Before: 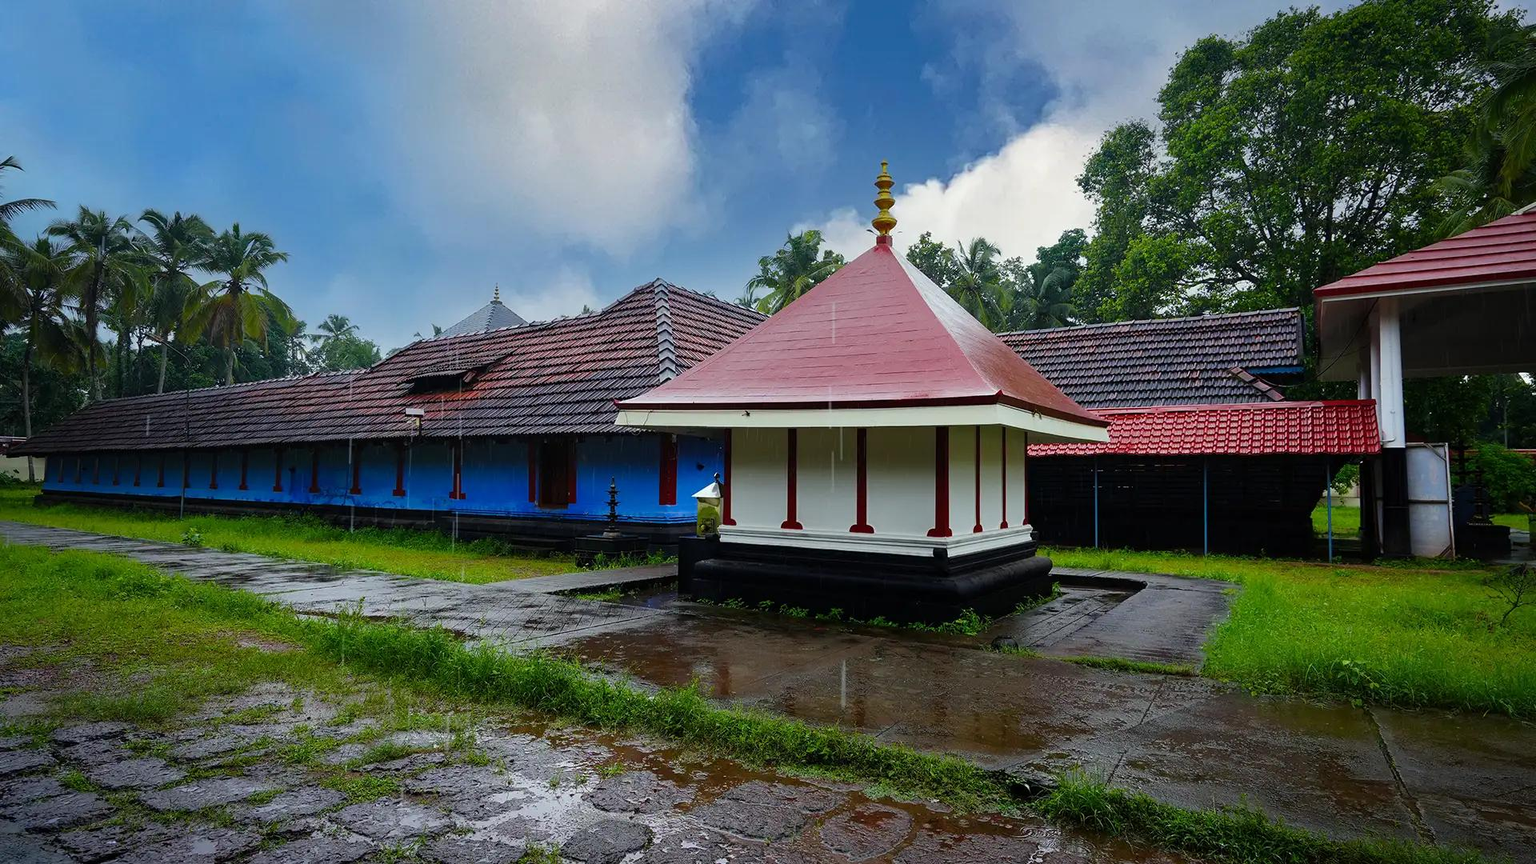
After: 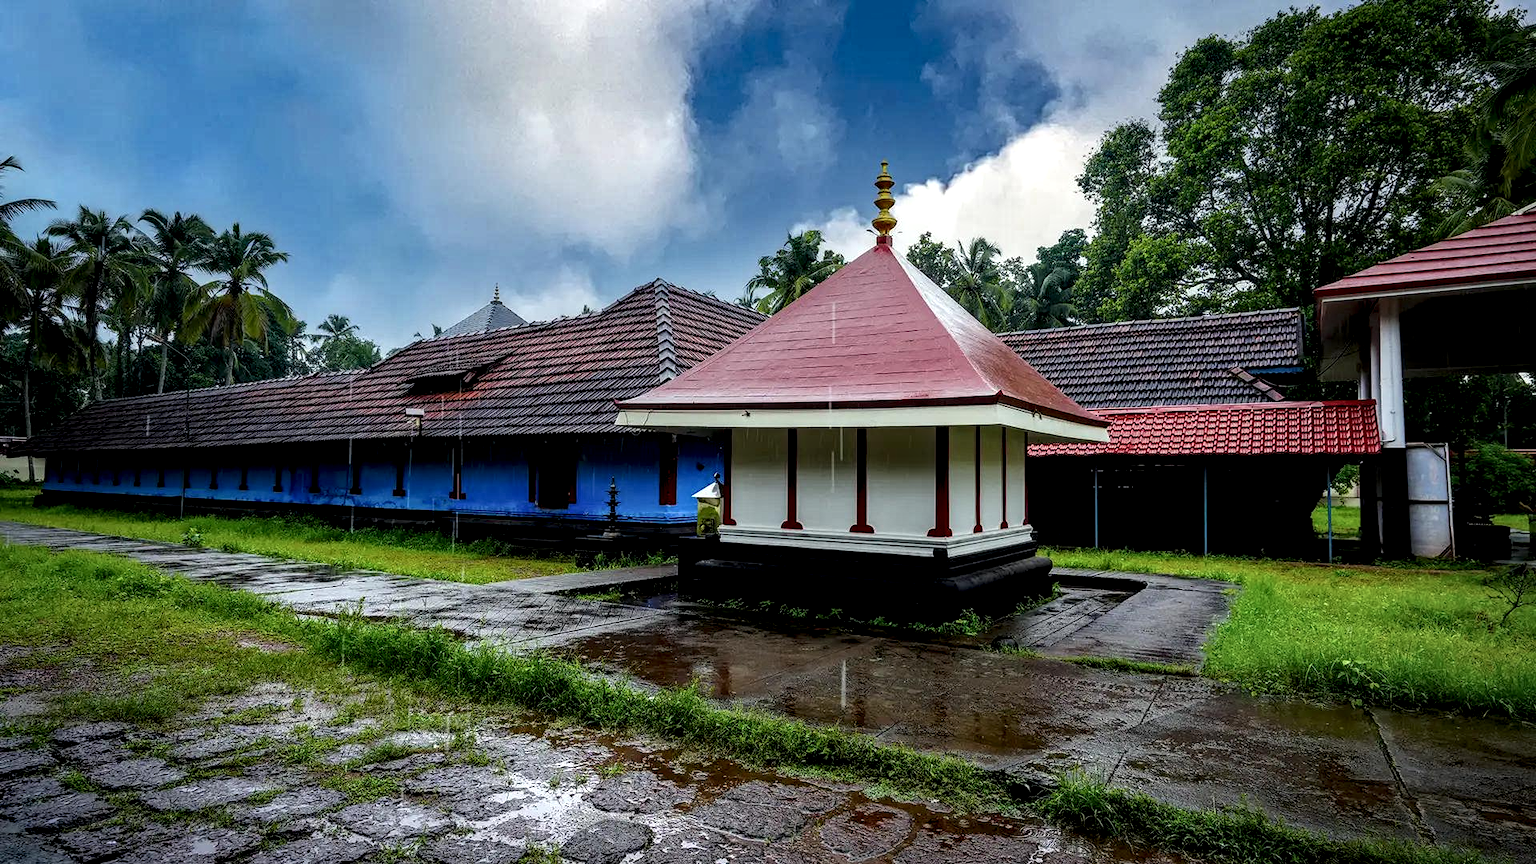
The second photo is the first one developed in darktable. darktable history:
local contrast: highlights 16%, detail 186%
